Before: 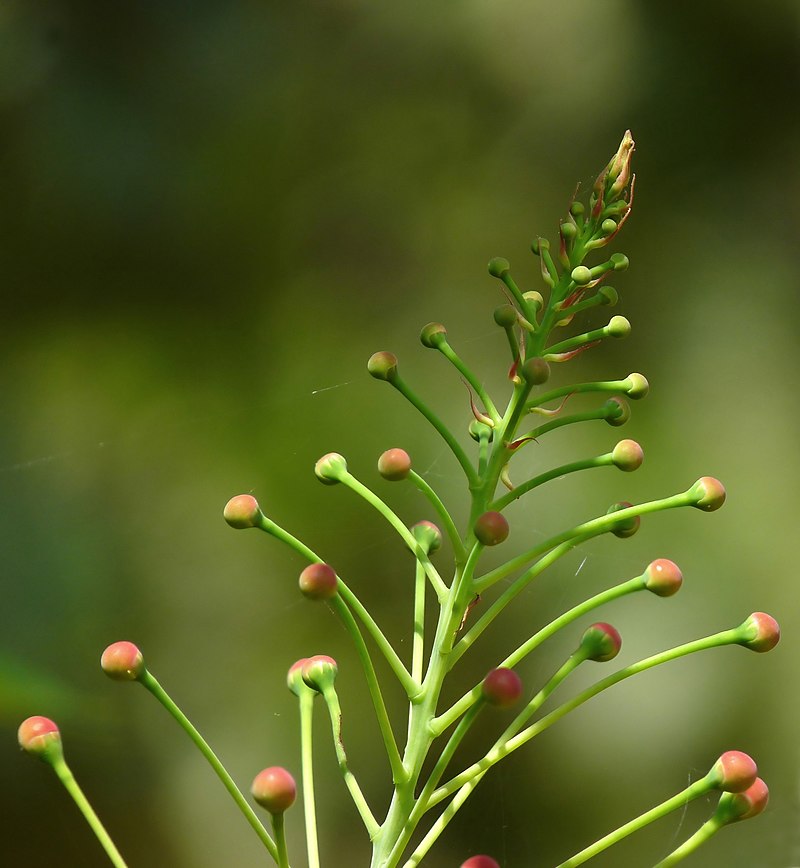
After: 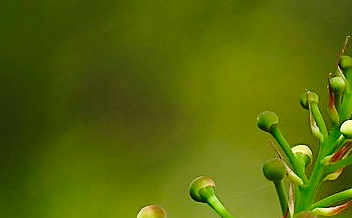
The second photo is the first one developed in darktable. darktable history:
sharpen: on, module defaults
base curve: curves: ch0 [(0, 0) (0.028, 0.03) (0.121, 0.232) (0.46, 0.748) (0.859, 0.968) (1, 1)], preserve colors none
crop: left 28.951%, top 16.857%, right 26.633%, bottom 58.027%
